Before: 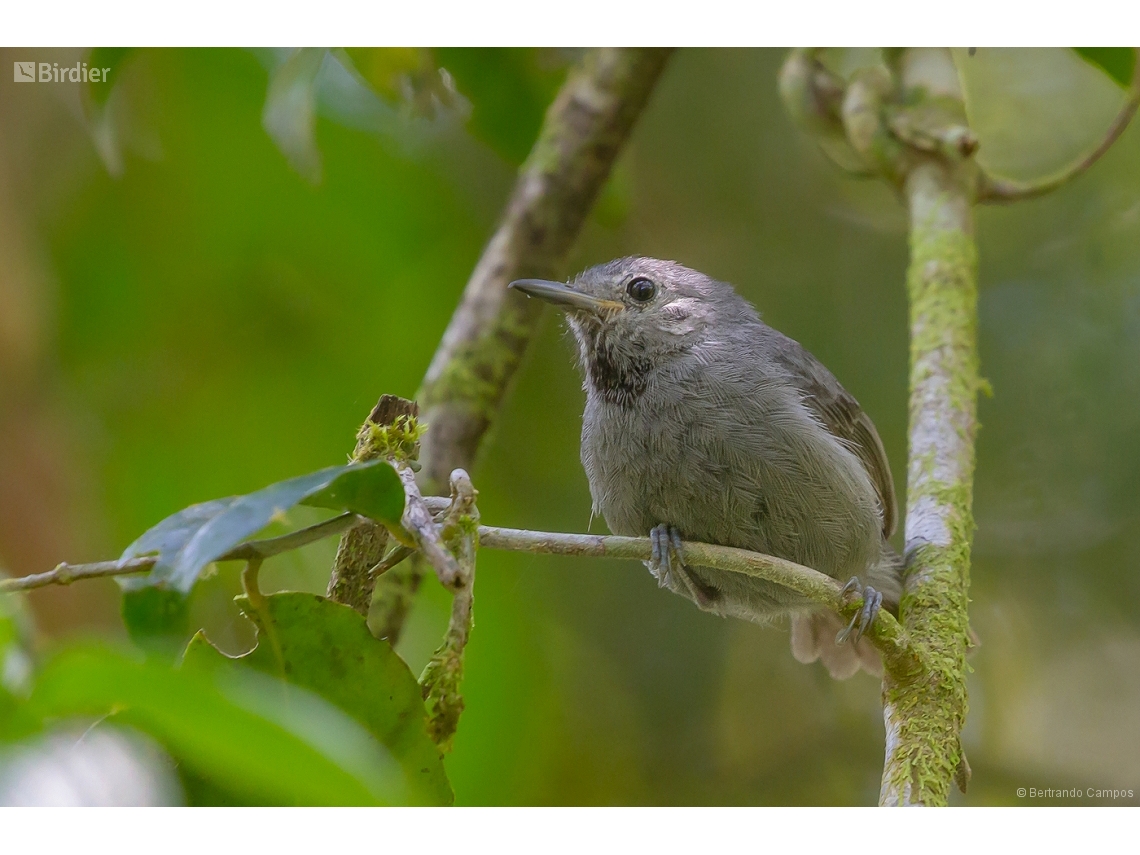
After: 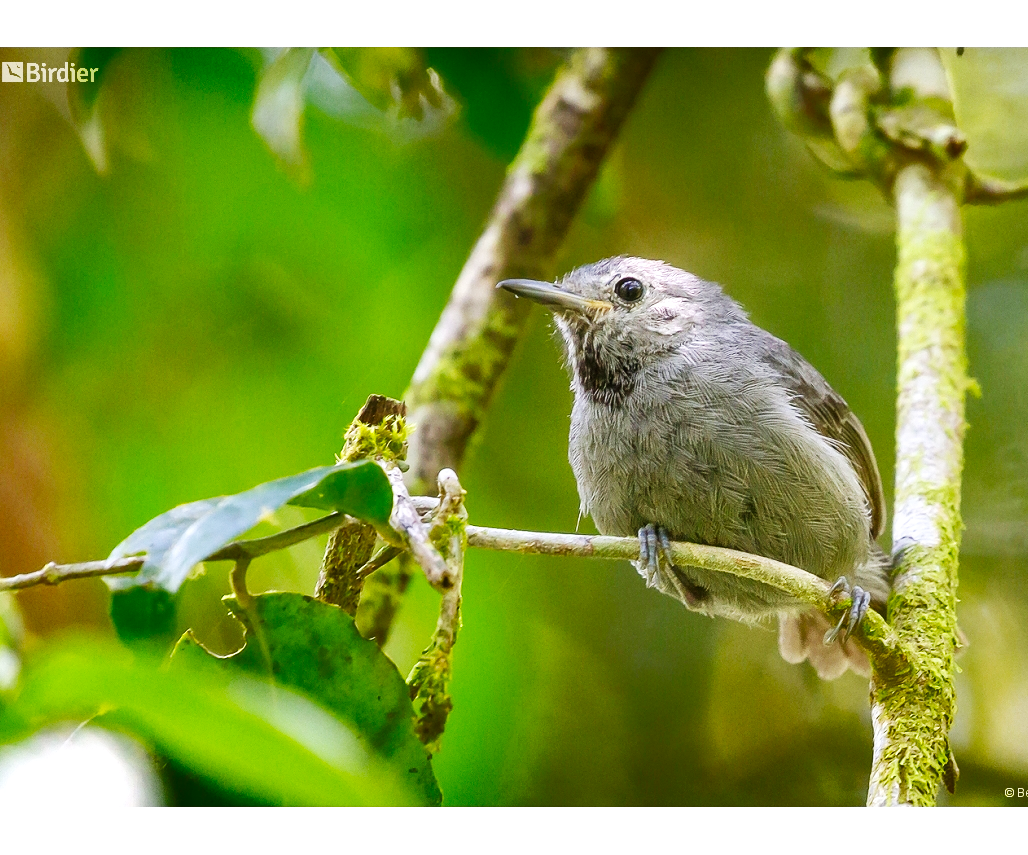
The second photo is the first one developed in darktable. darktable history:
shadows and highlights: radius 172.26, shadows 26.13, white point adjustment 2.98, highlights -68.41, soften with gaussian
base curve: curves: ch0 [(0, 0) (0.007, 0.004) (0.027, 0.03) (0.046, 0.07) (0.207, 0.54) (0.442, 0.872) (0.673, 0.972) (1, 1)], preserve colors none
crop and rotate: left 1.078%, right 8.717%
